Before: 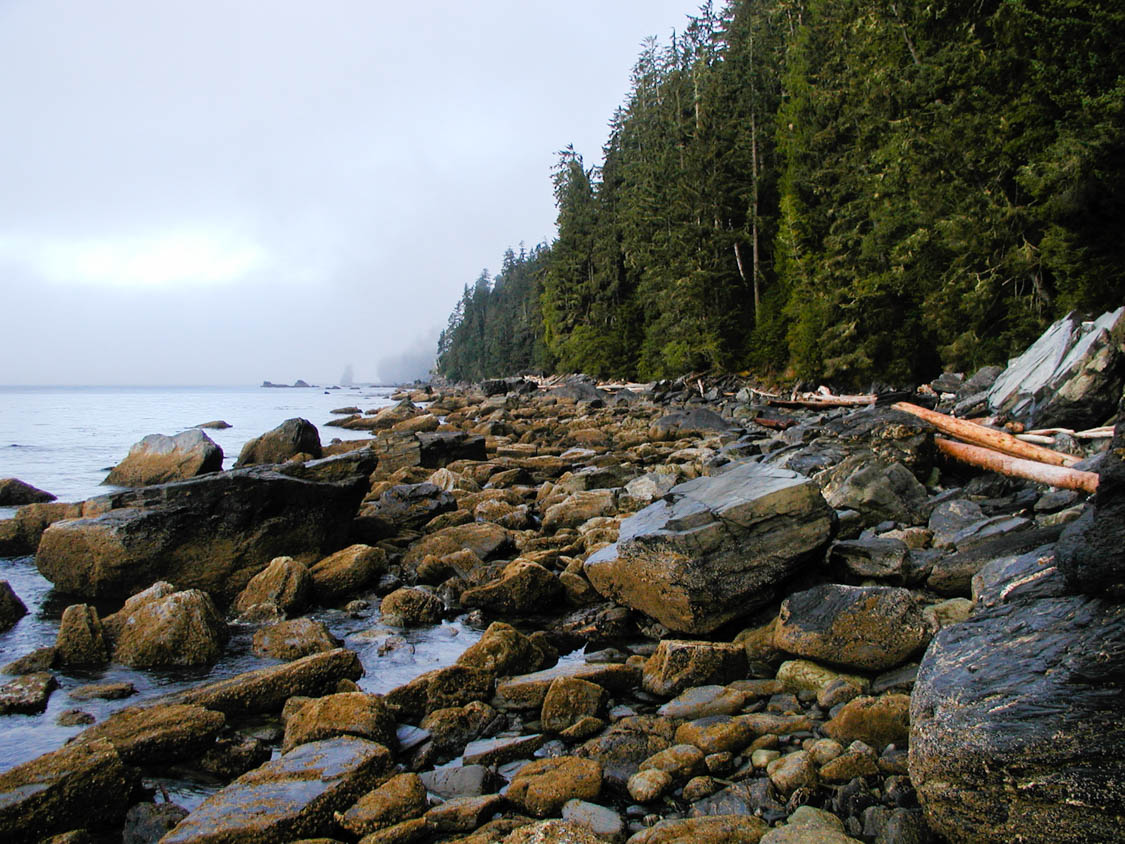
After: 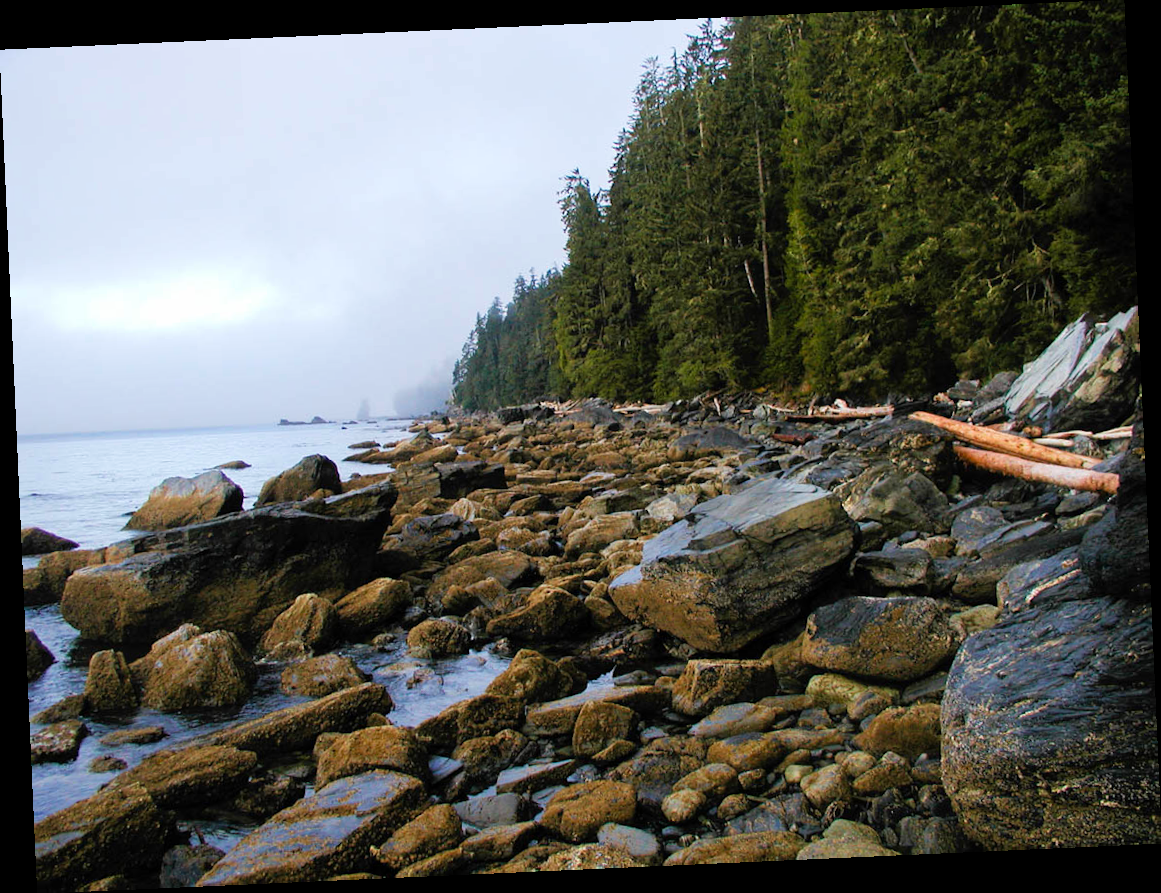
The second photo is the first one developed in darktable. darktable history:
velvia: on, module defaults
rotate and perspective: rotation -2.56°, automatic cropping off
